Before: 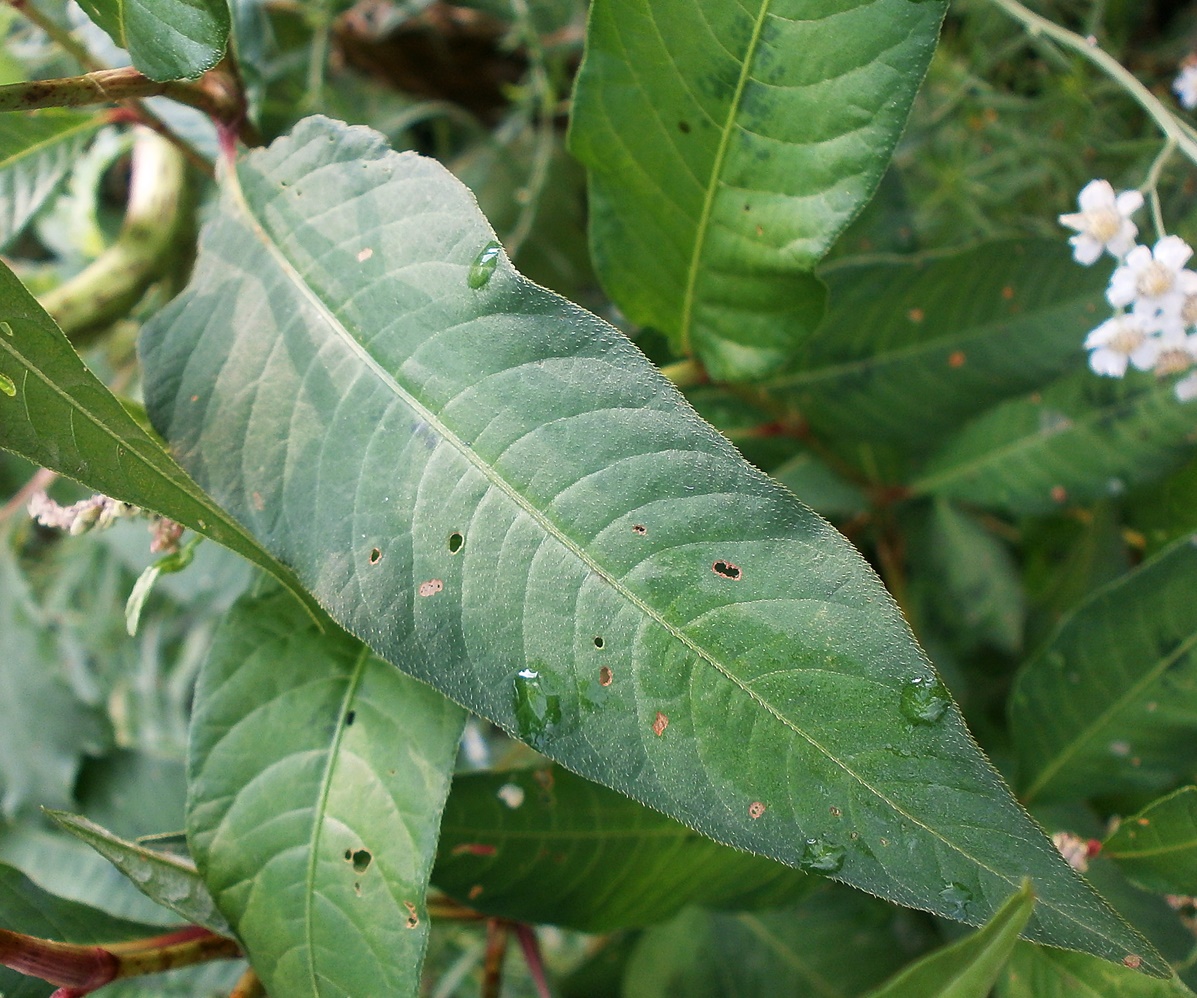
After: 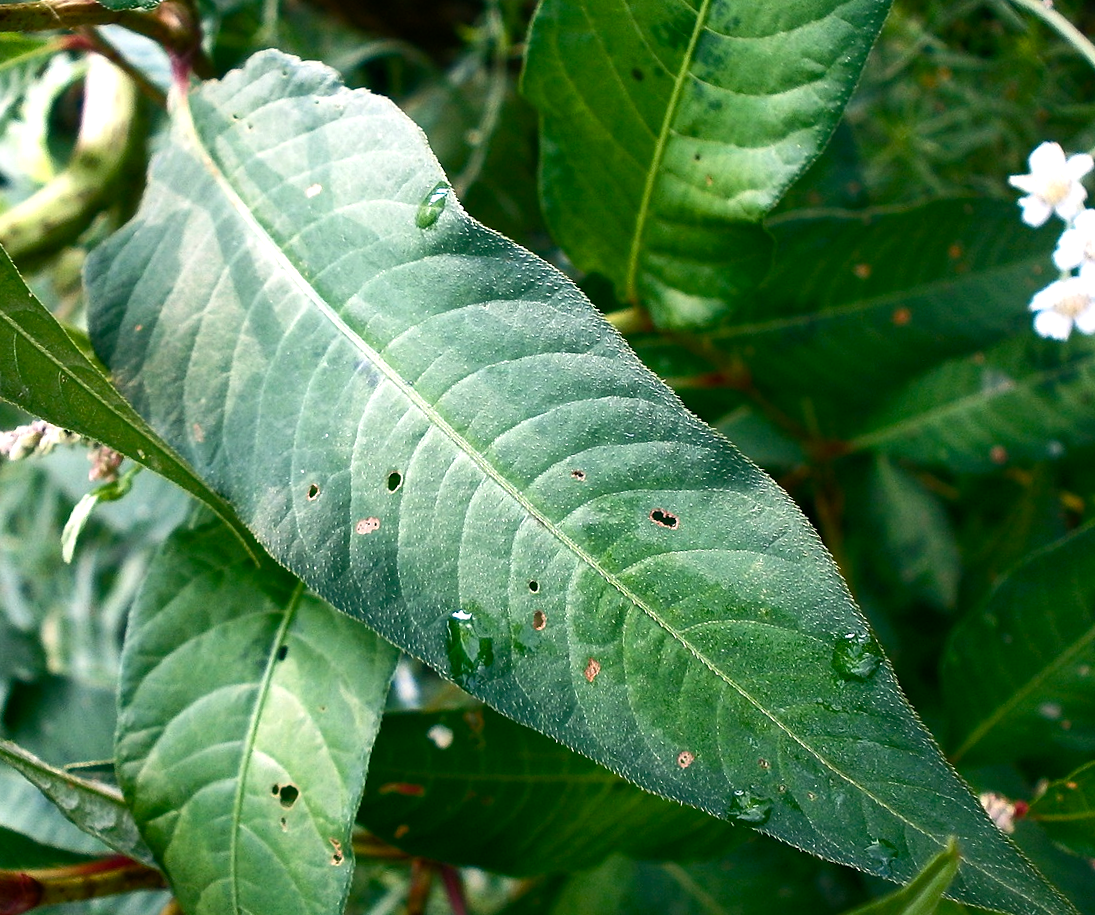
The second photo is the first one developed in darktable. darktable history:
exposure: exposure 0.491 EV, compensate highlight preservation false
crop and rotate: angle -2.06°, left 3.137%, top 3.74%, right 1.407%, bottom 0.65%
color balance rgb: power › luminance -7.532%, power › chroma 1.107%, power › hue 217.99°, perceptual saturation grading › global saturation 20%, perceptual saturation grading › highlights -25.883%, perceptual saturation grading › shadows 49.351%, perceptual brilliance grading › highlights 3.965%, perceptual brilliance grading › mid-tones -18.065%, perceptual brilliance grading › shadows -41.362%, global vibrance 20%
